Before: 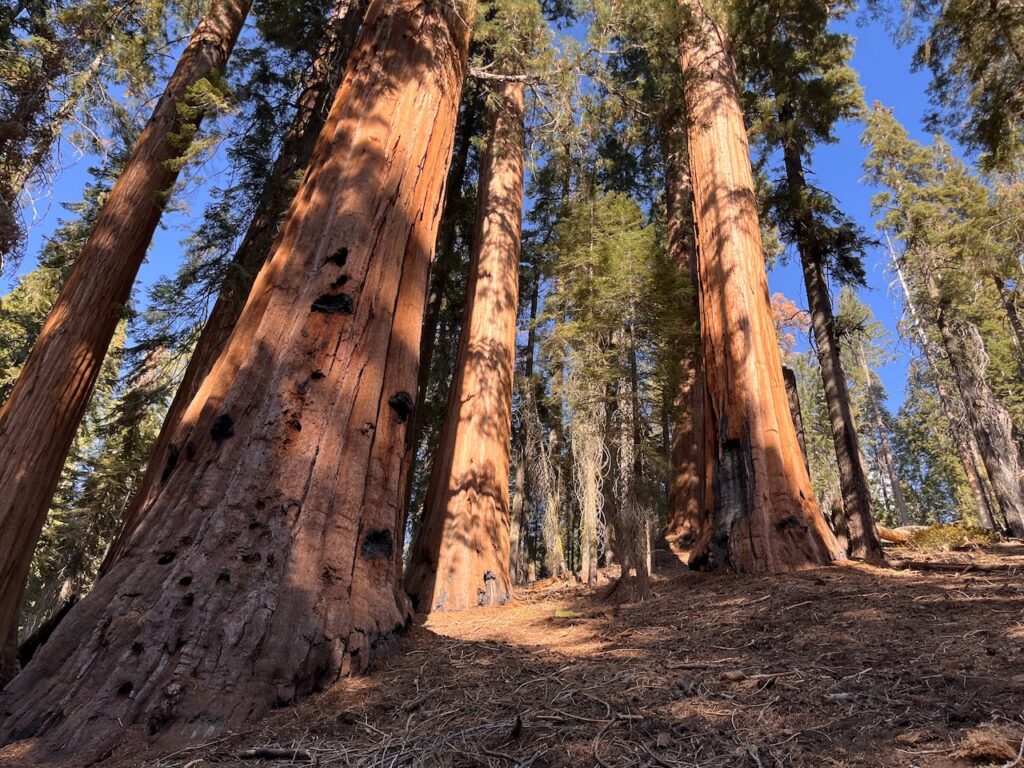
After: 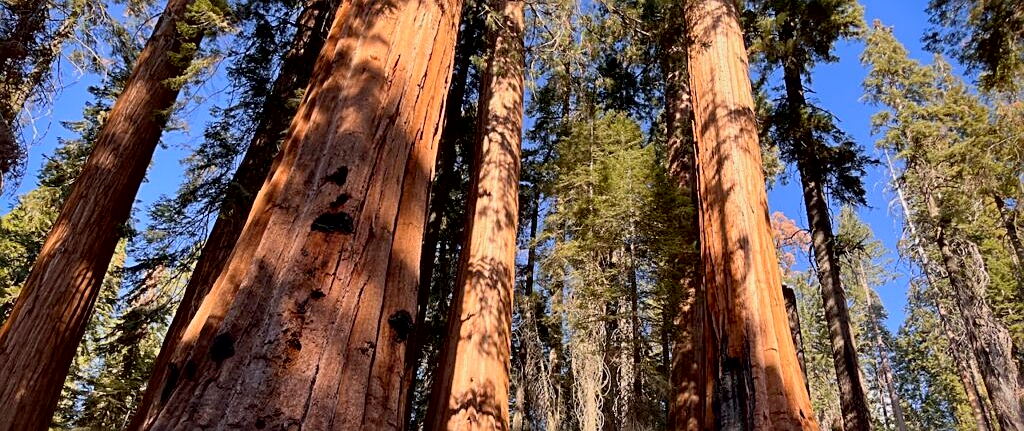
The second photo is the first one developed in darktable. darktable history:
exposure: black level correction 0.011, exposure -0.478 EV, compensate highlight preservation false
vignetting: fall-off start 88.53%, fall-off radius 44.2%, saturation 0.376, width/height ratio 1.161
crop and rotate: top 10.605%, bottom 33.274%
contrast brightness saturation: contrast 0.2, brightness 0.16, saturation 0.22
sharpen: on, module defaults
